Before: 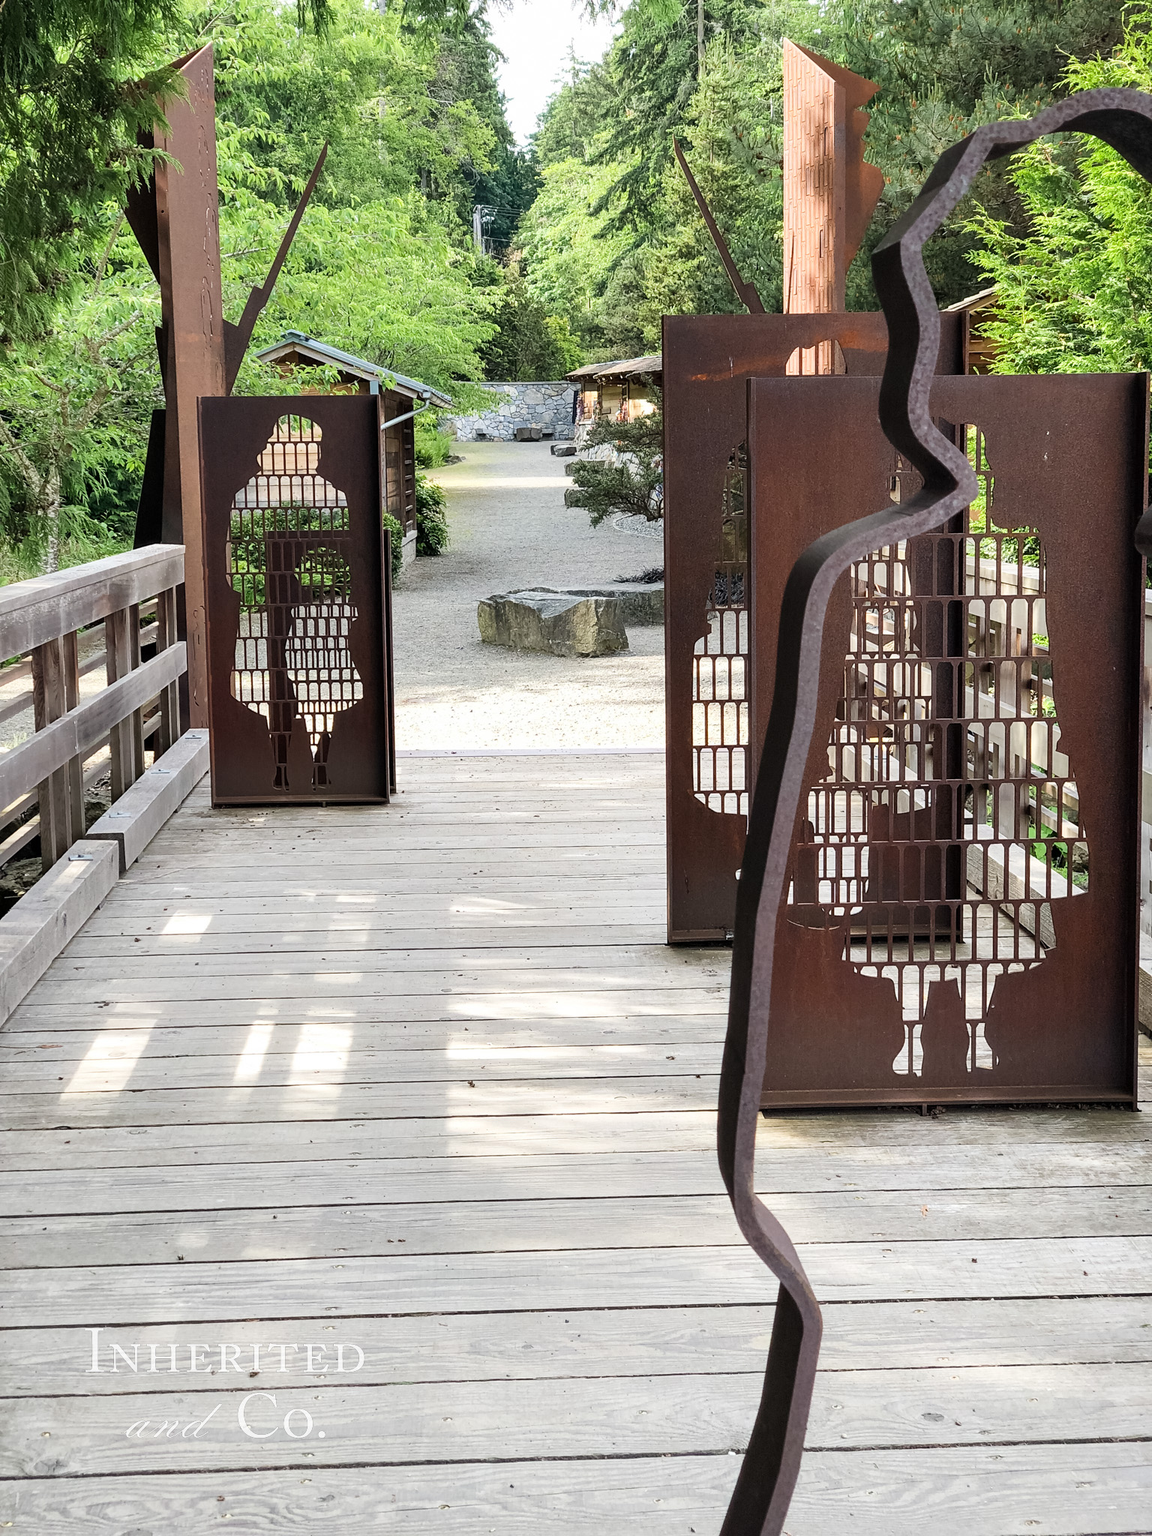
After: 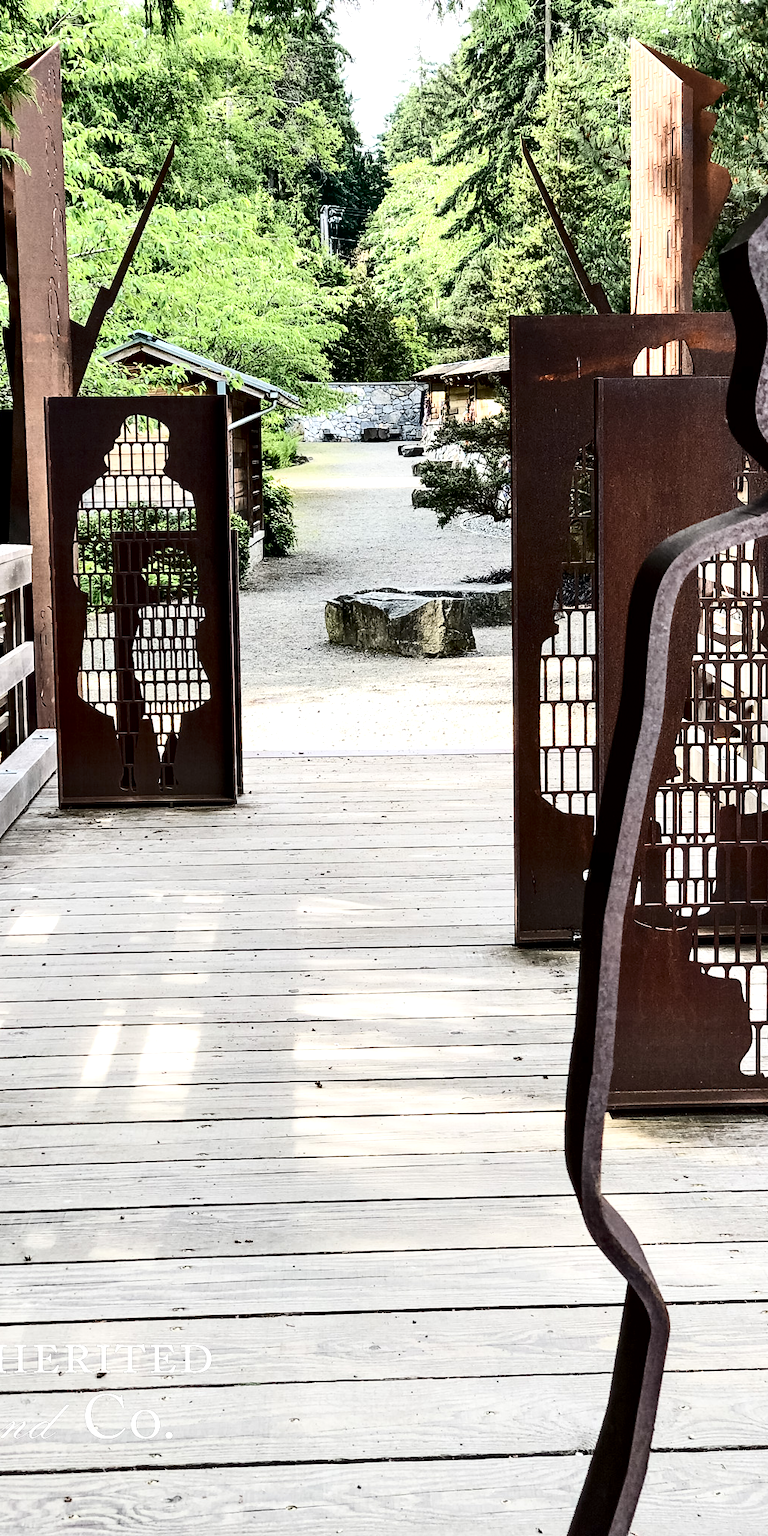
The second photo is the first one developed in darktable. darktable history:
crop and rotate: left 13.343%, right 19.979%
contrast equalizer: y [[0.601, 0.6, 0.598, 0.598, 0.6, 0.601], [0.5 ×6], [0.5 ×6], [0 ×6], [0 ×6]]
contrast brightness saturation: contrast 0.298
